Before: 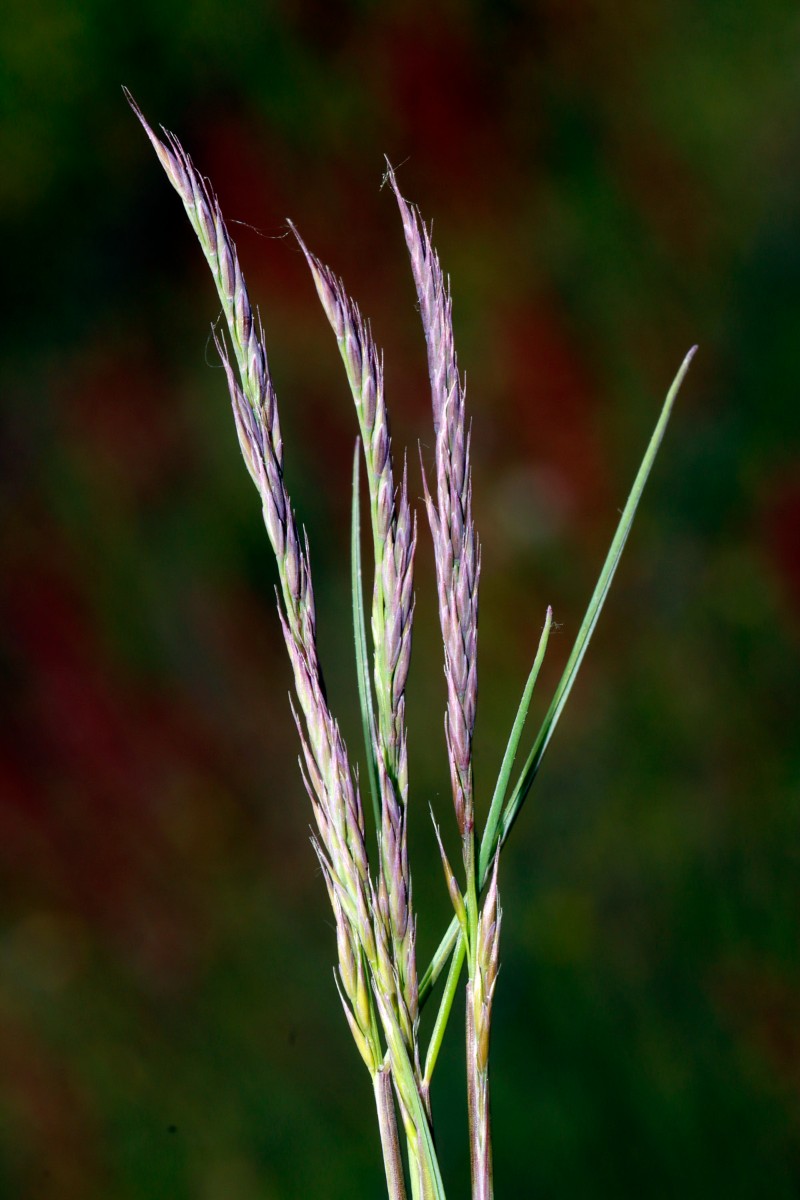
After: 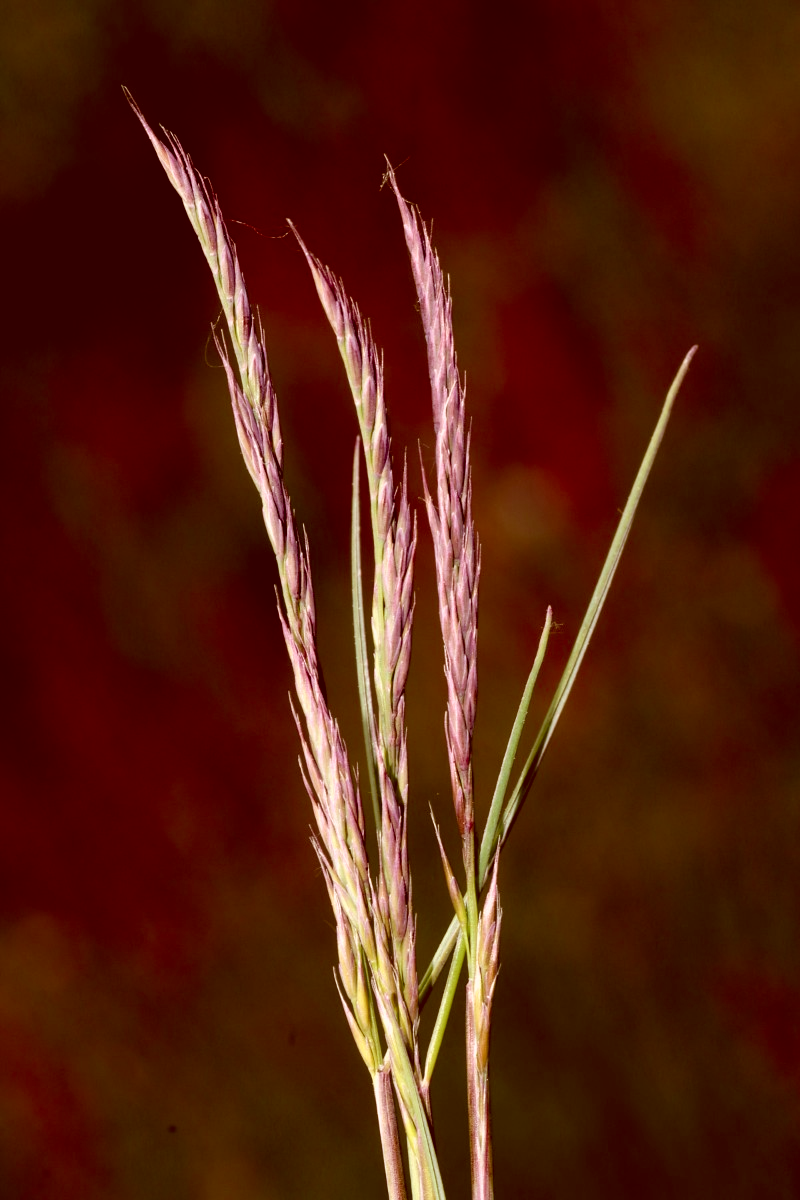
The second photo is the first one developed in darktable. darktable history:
color correction: highlights a* 9.23, highlights b* 8.92, shadows a* 39.57, shadows b* 39.32, saturation 0.767
